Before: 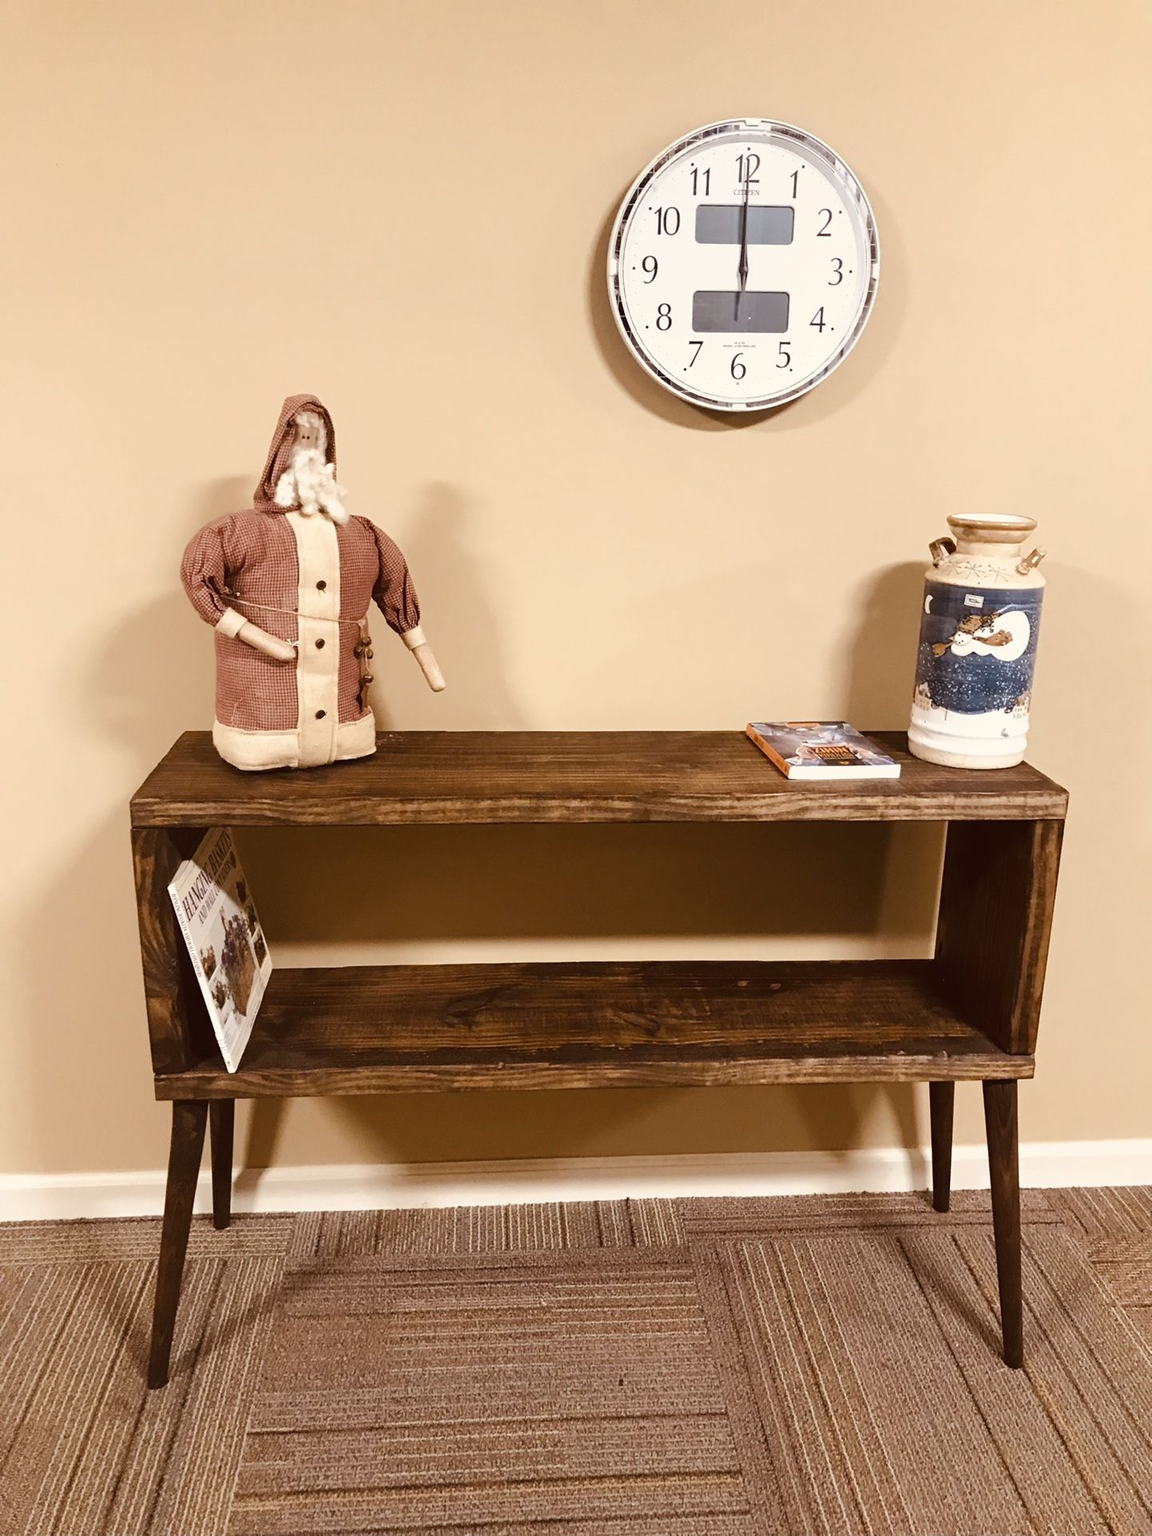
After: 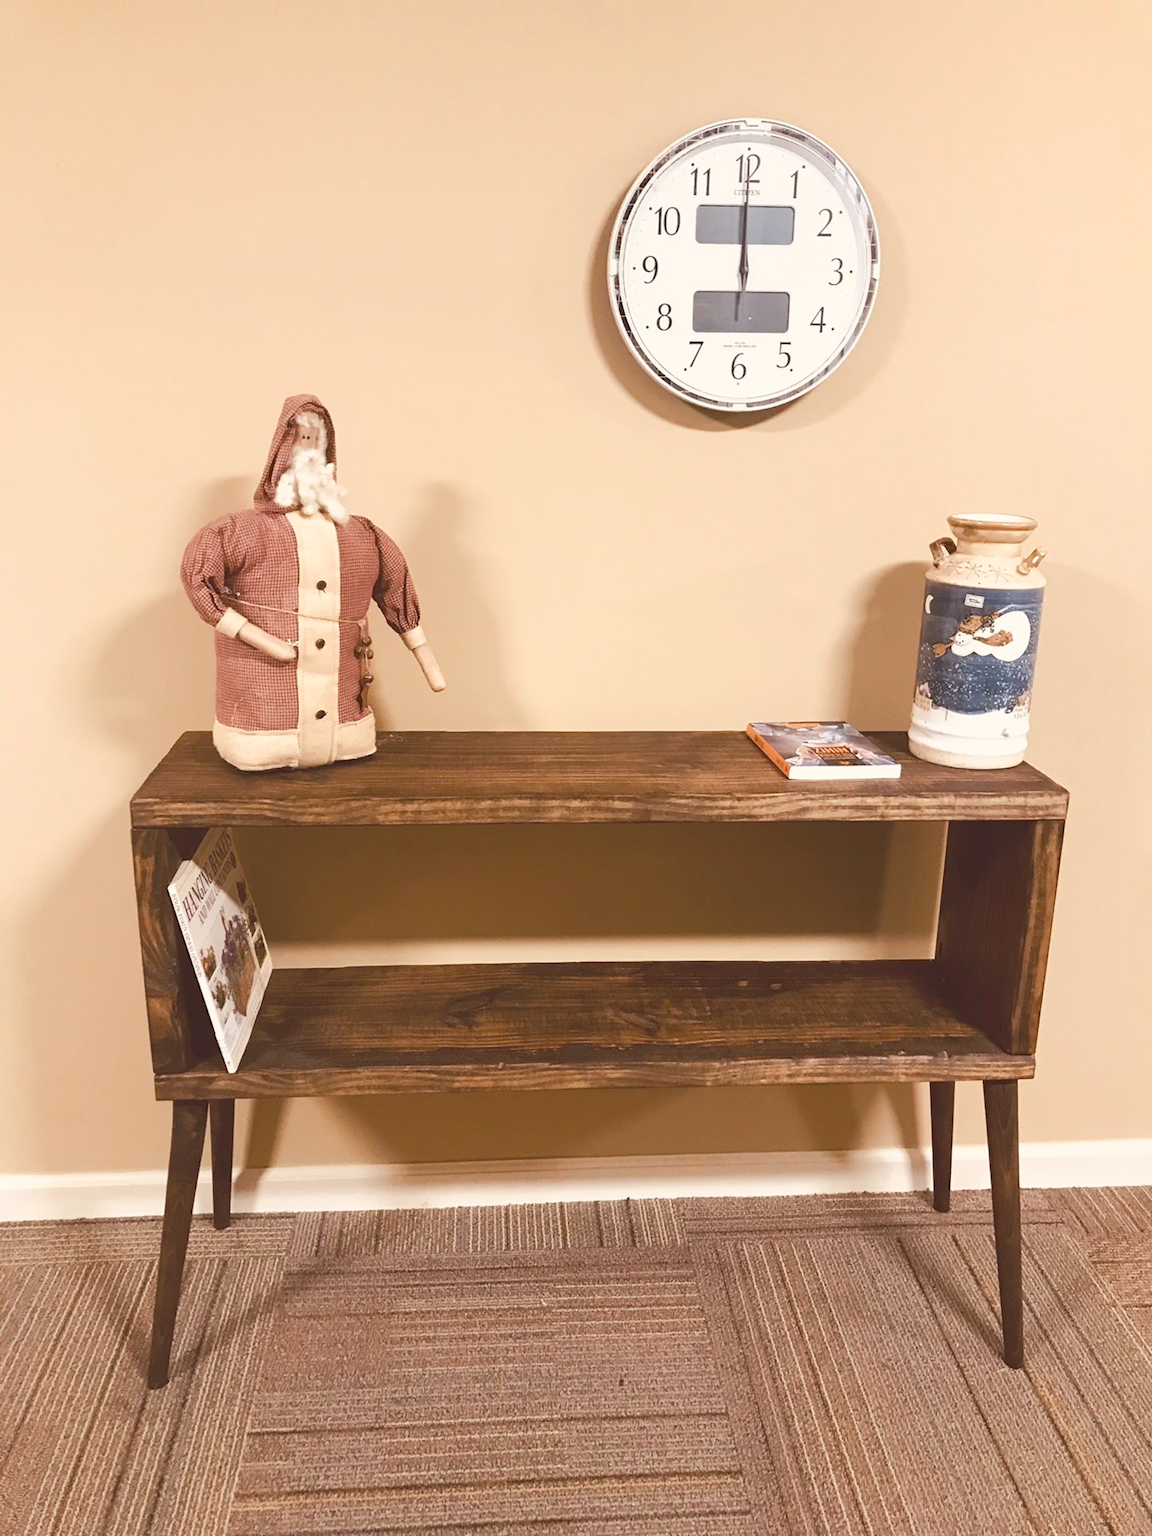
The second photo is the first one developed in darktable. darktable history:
tone curve: curves: ch0 [(0, 0) (0.003, 0.144) (0.011, 0.149) (0.025, 0.159) (0.044, 0.183) (0.069, 0.207) (0.1, 0.236) (0.136, 0.269) (0.177, 0.303) (0.224, 0.339) (0.277, 0.38) (0.335, 0.428) (0.399, 0.478) (0.468, 0.539) (0.543, 0.604) (0.623, 0.679) (0.709, 0.755) (0.801, 0.836) (0.898, 0.918) (1, 1)], preserve colors none
